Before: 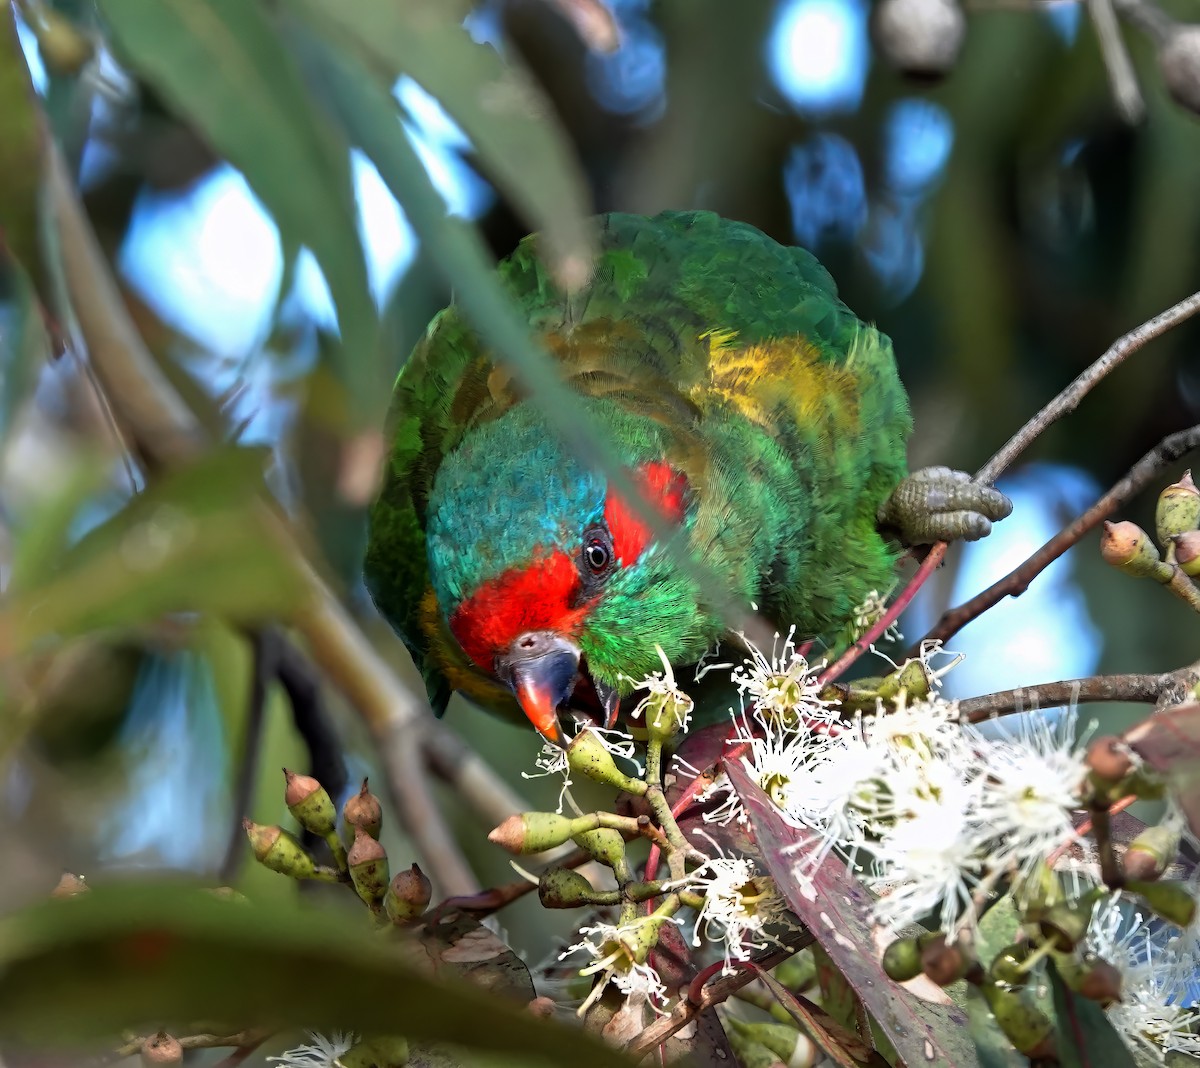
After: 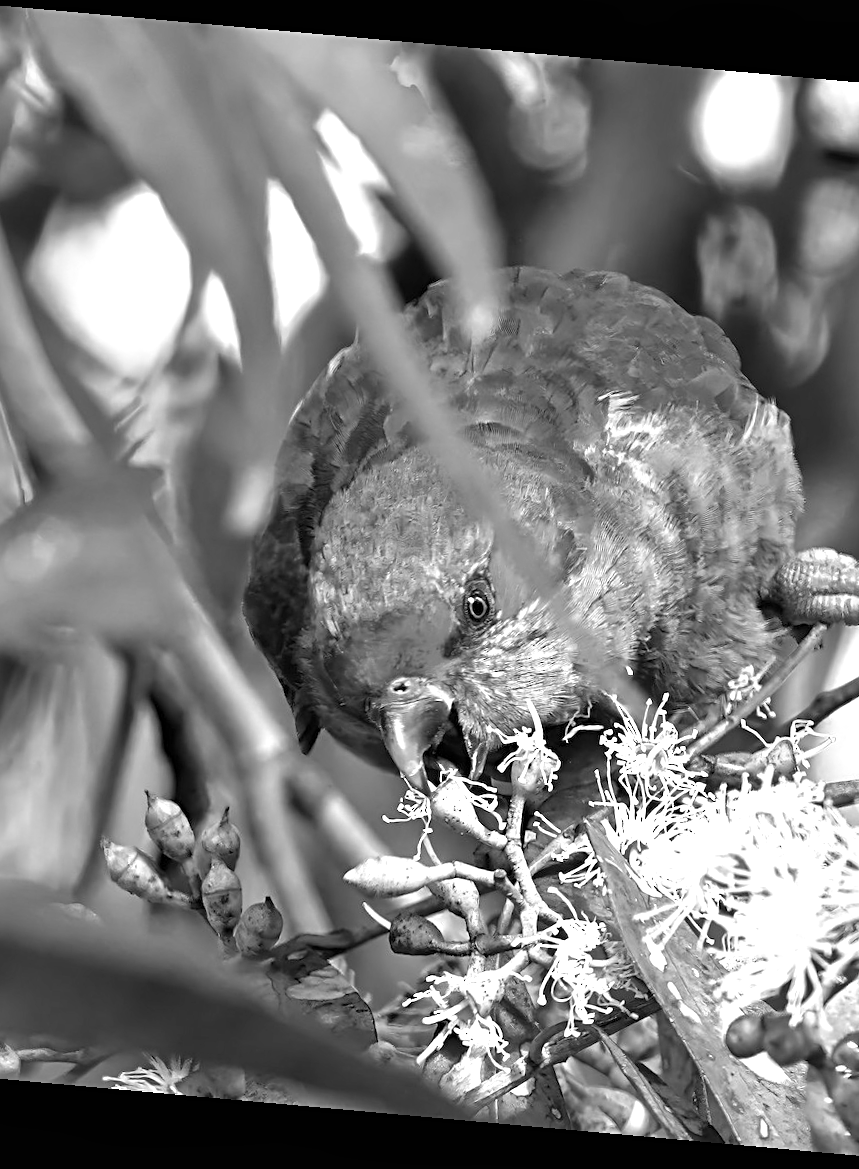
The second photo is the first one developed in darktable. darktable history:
white balance: red 0.98, blue 1.61
crop and rotate: left 12.648%, right 20.685%
exposure: black level correction 0, exposure 0.9 EV, compensate highlight preservation false
rotate and perspective: rotation 5.12°, automatic cropping off
sharpen: radius 2.529, amount 0.323
monochrome: size 1
